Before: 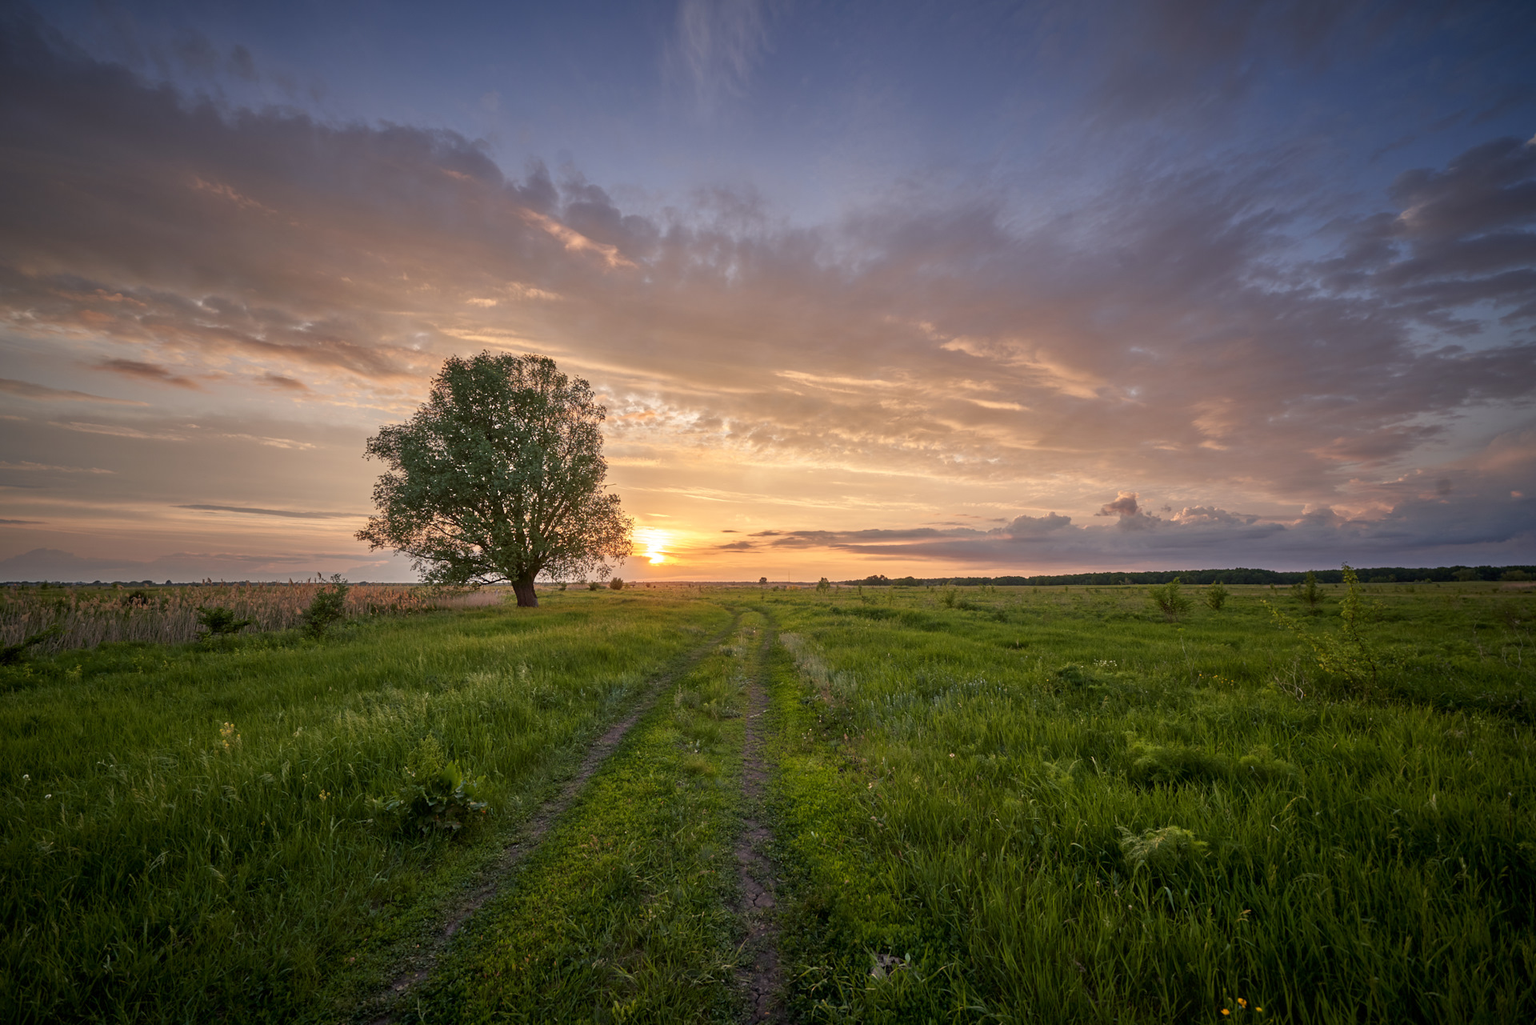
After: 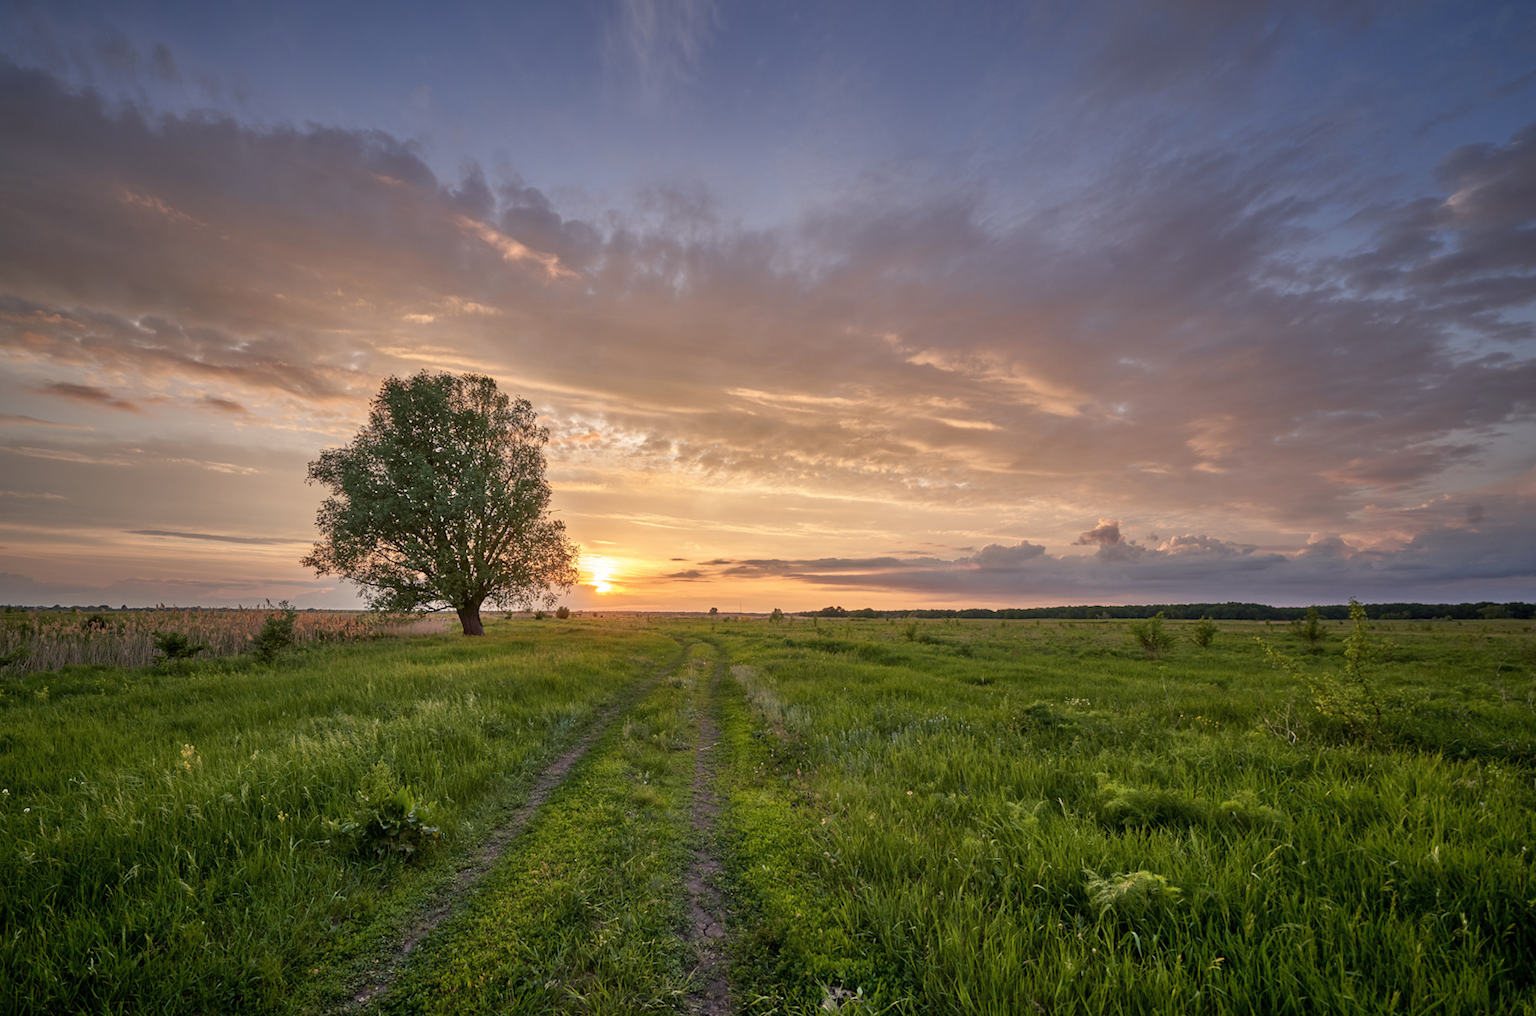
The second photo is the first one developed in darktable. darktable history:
rotate and perspective: rotation 0.062°, lens shift (vertical) 0.115, lens shift (horizontal) -0.133, crop left 0.047, crop right 0.94, crop top 0.061, crop bottom 0.94
shadows and highlights: shadows 49, highlights -41, soften with gaussian
